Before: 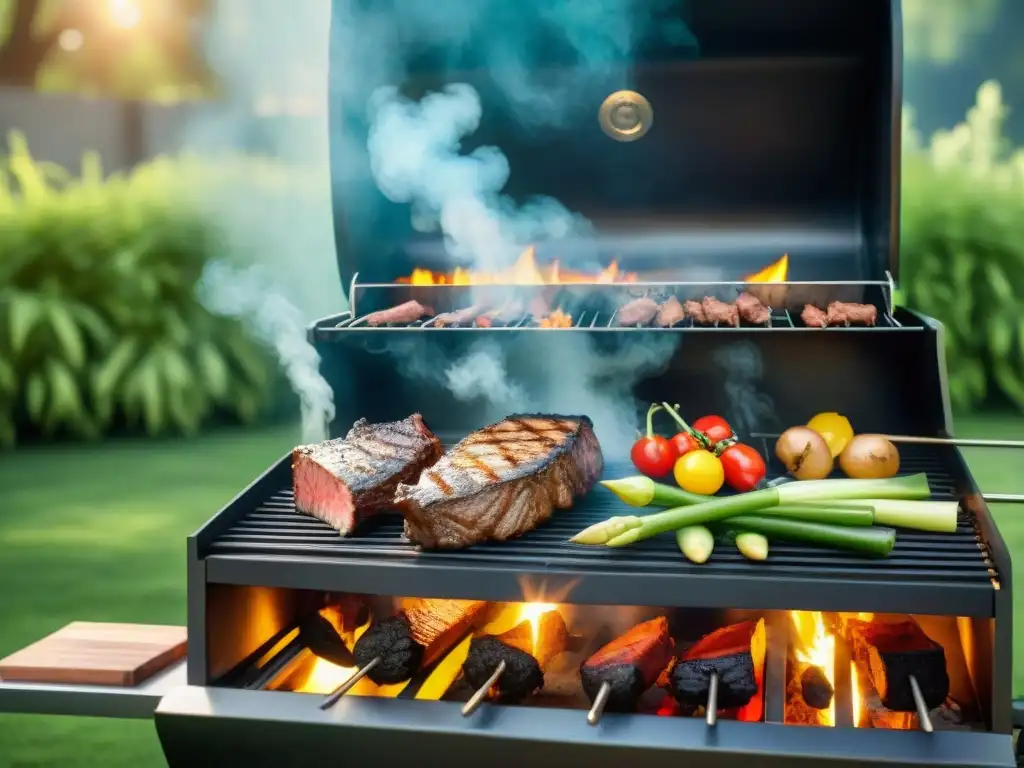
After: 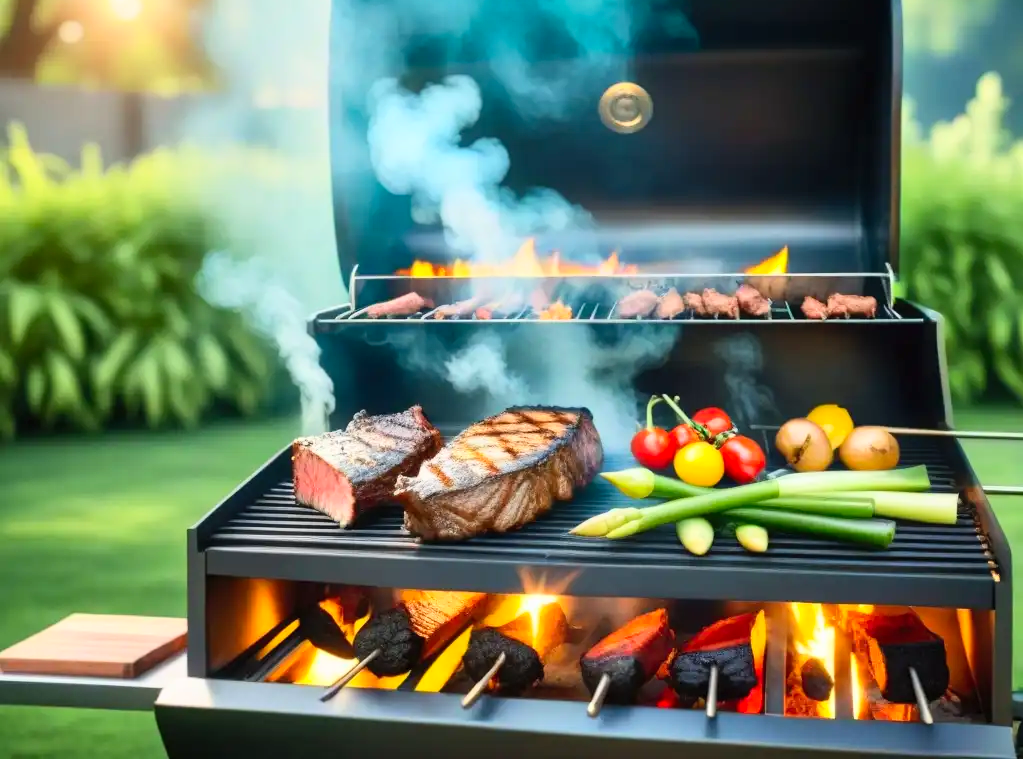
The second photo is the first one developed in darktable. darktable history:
contrast brightness saturation: contrast 0.2, brightness 0.16, saturation 0.22
crop: top 1.049%, right 0.001%
